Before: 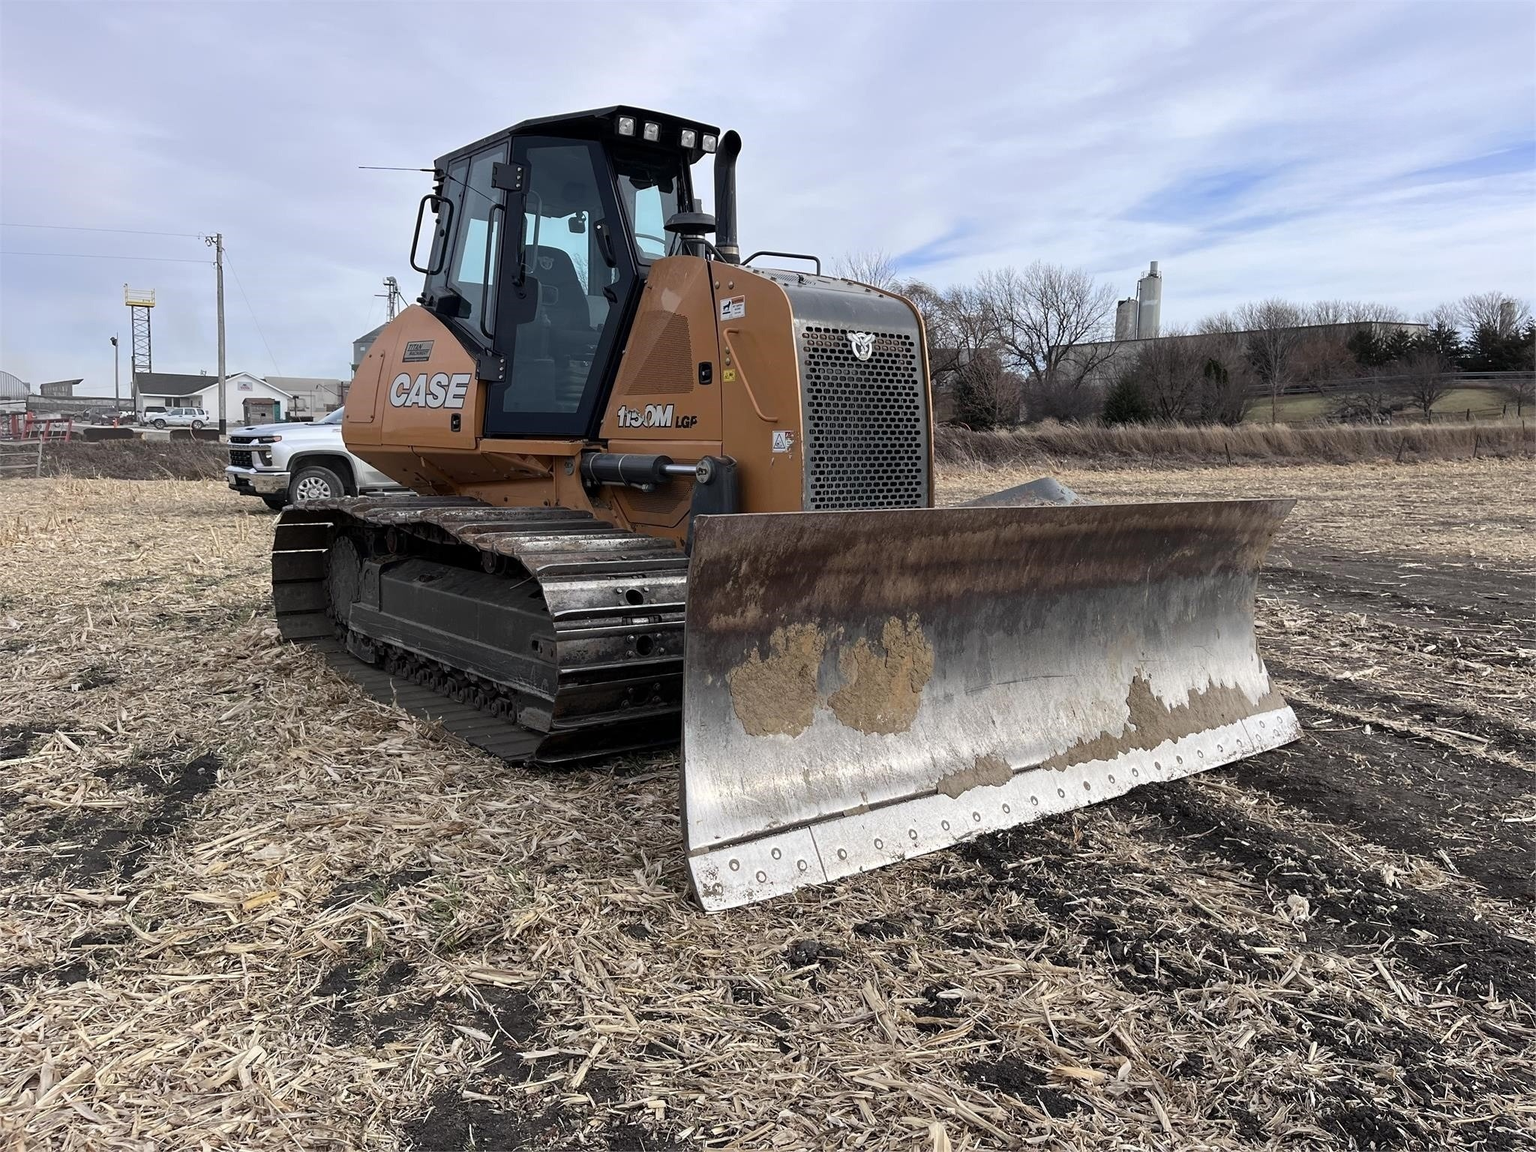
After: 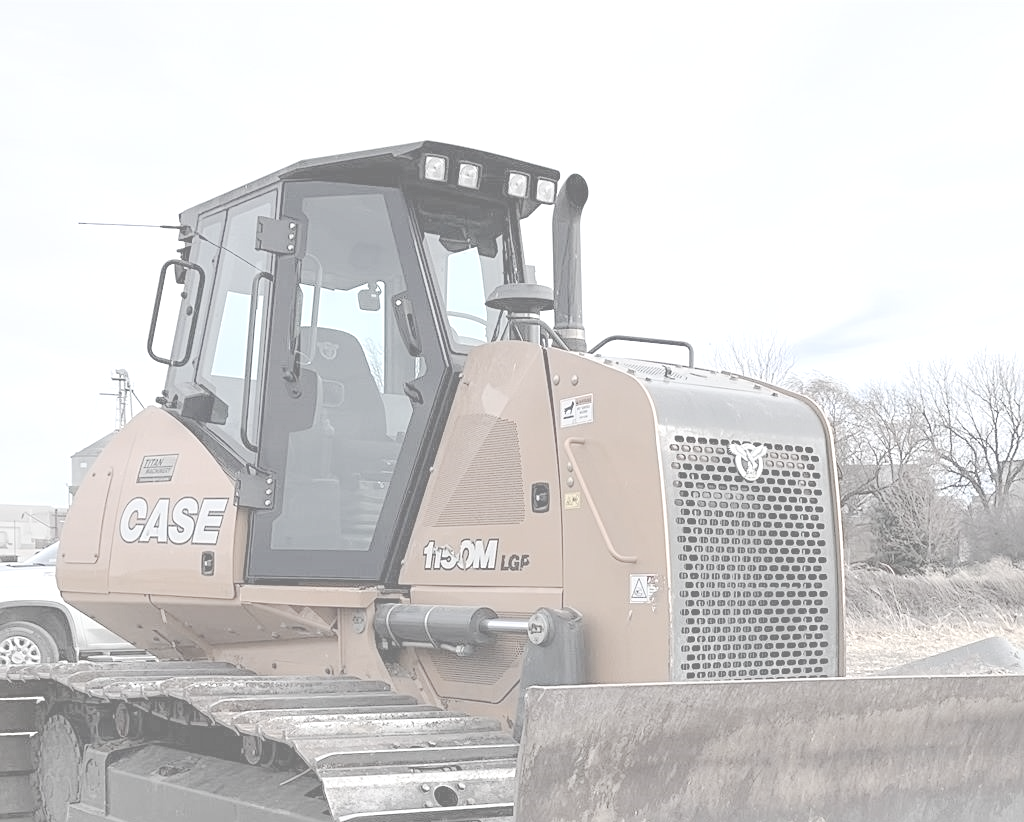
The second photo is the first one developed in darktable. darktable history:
shadows and highlights: shadows 43.06, highlights 6.94
crop: left 19.556%, right 30.401%, bottom 46.458%
contrast brightness saturation: contrast -0.32, brightness 0.75, saturation -0.78
tone curve: curves: ch0 [(0, 0) (0.003, 0.04) (0.011, 0.053) (0.025, 0.077) (0.044, 0.104) (0.069, 0.127) (0.1, 0.15) (0.136, 0.177) (0.177, 0.215) (0.224, 0.254) (0.277, 0.3) (0.335, 0.355) (0.399, 0.41) (0.468, 0.477) (0.543, 0.554) (0.623, 0.636) (0.709, 0.72) (0.801, 0.804) (0.898, 0.892) (1, 1)], preserve colors none
tone equalizer: on, module defaults
exposure: black level correction 0, exposure 1.5 EV, compensate exposure bias true, compensate highlight preservation false
sharpen: radius 2.167, amount 0.381, threshold 0
